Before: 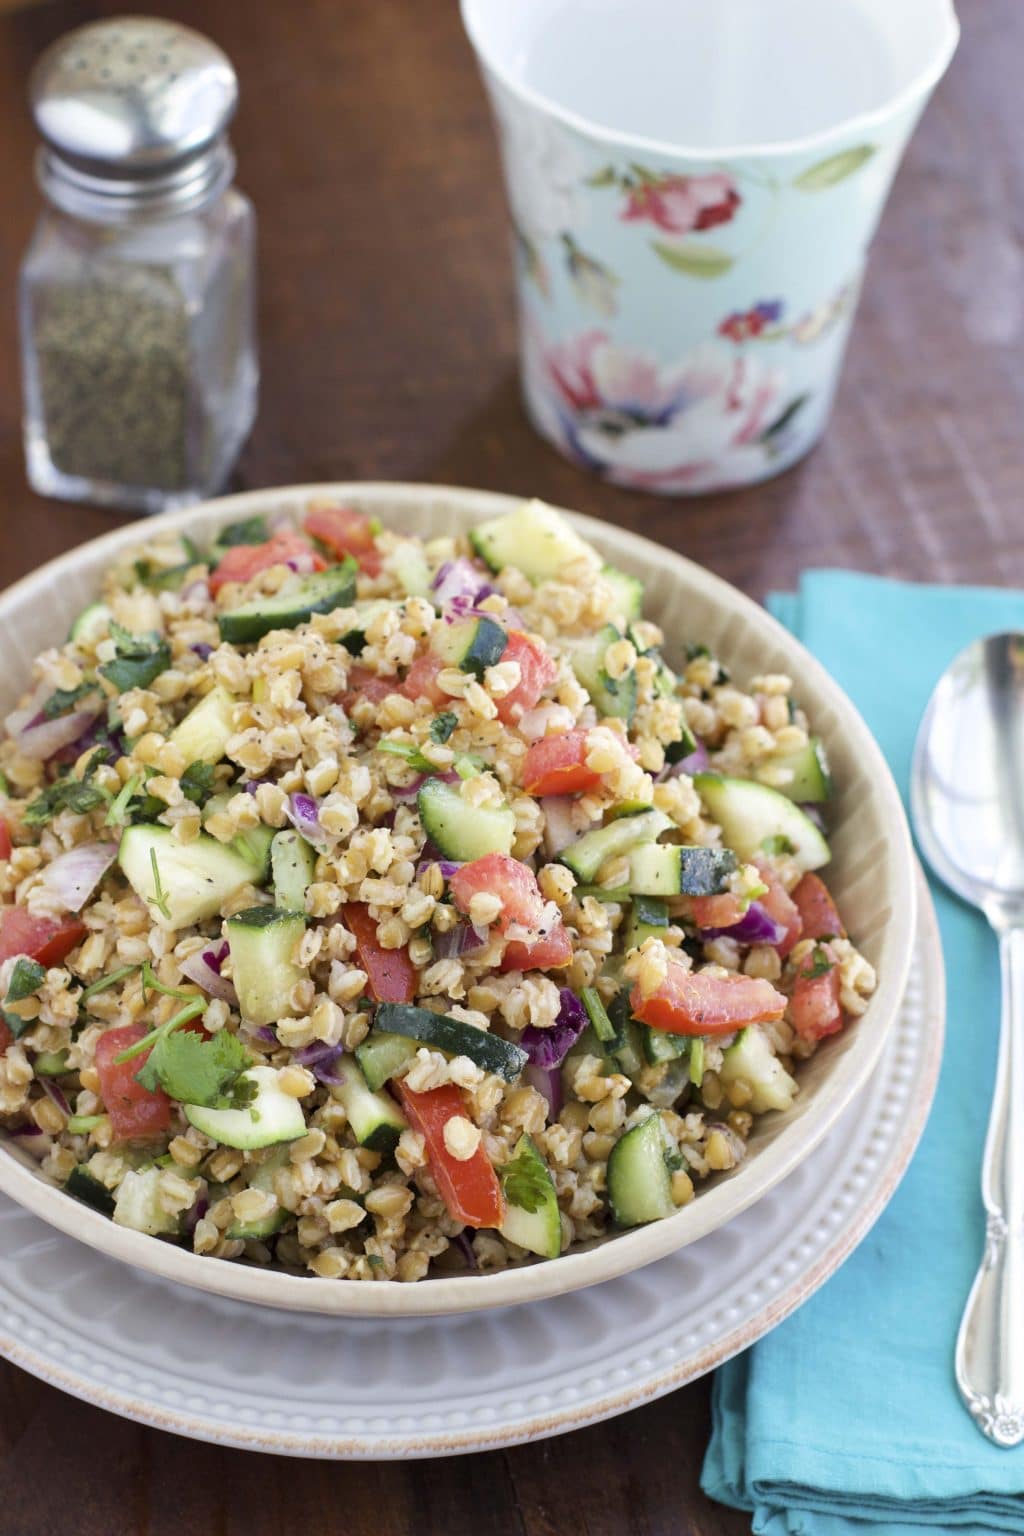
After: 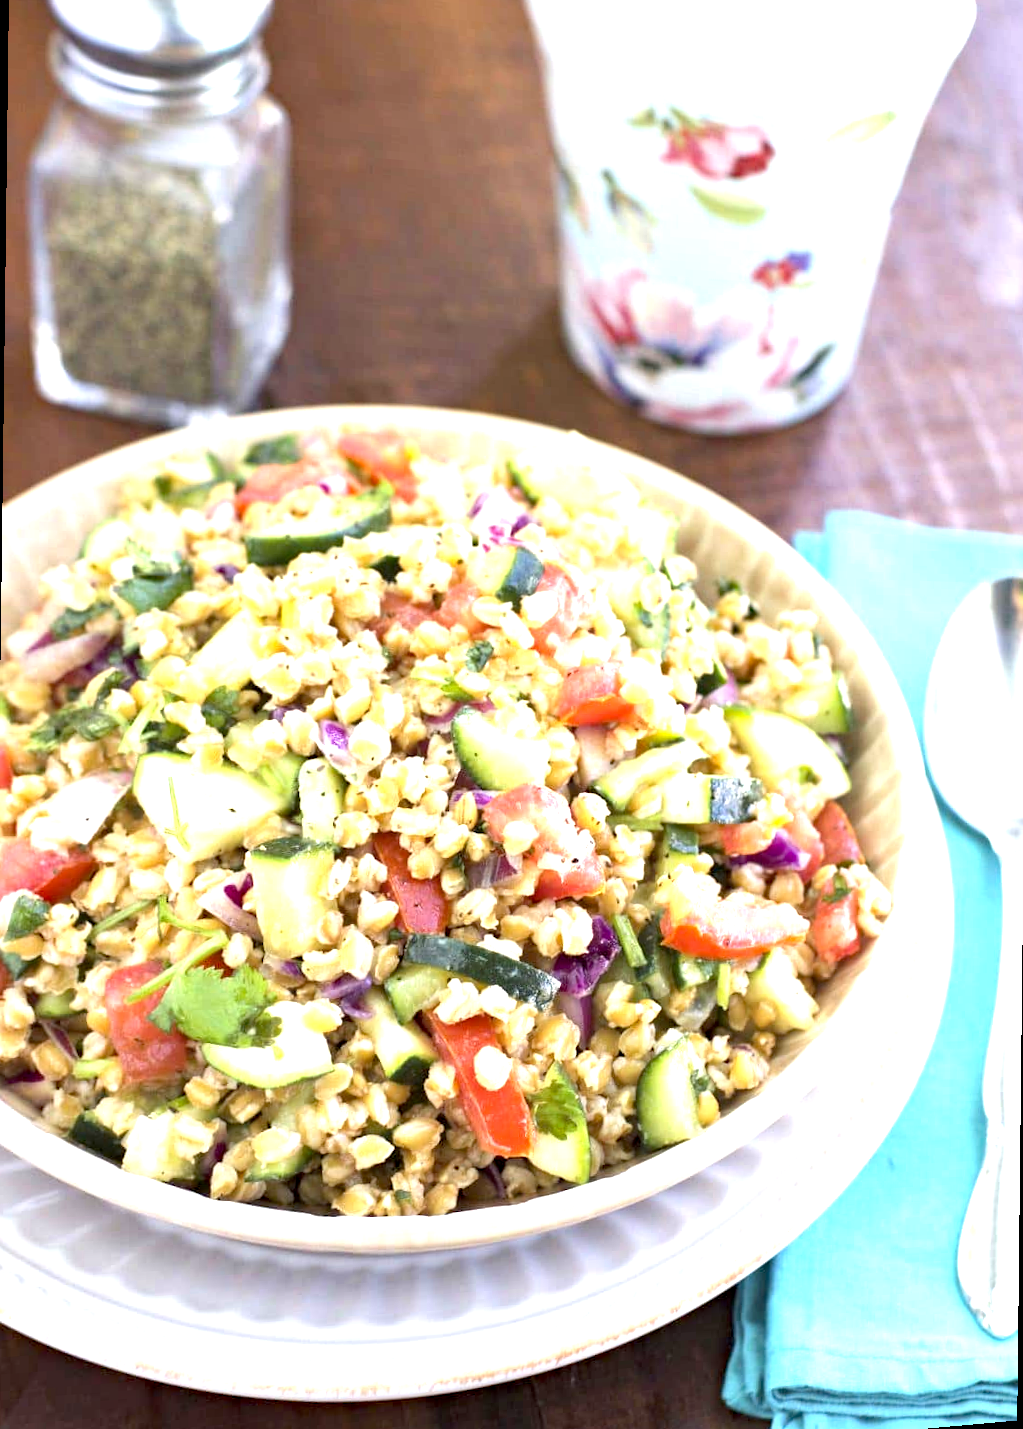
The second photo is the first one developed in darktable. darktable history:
exposure: black level correction 0.001, exposure 1.398 EV, compensate exposure bias true, compensate highlight preservation false
haze removal: compatibility mode true, adaptive false
rotate and perspective: rotation 0.679°, lens shift (horizontal) 0.136, crop left 0.009, crop right 0.991, crop top 0.078, crop bottom 0.95
